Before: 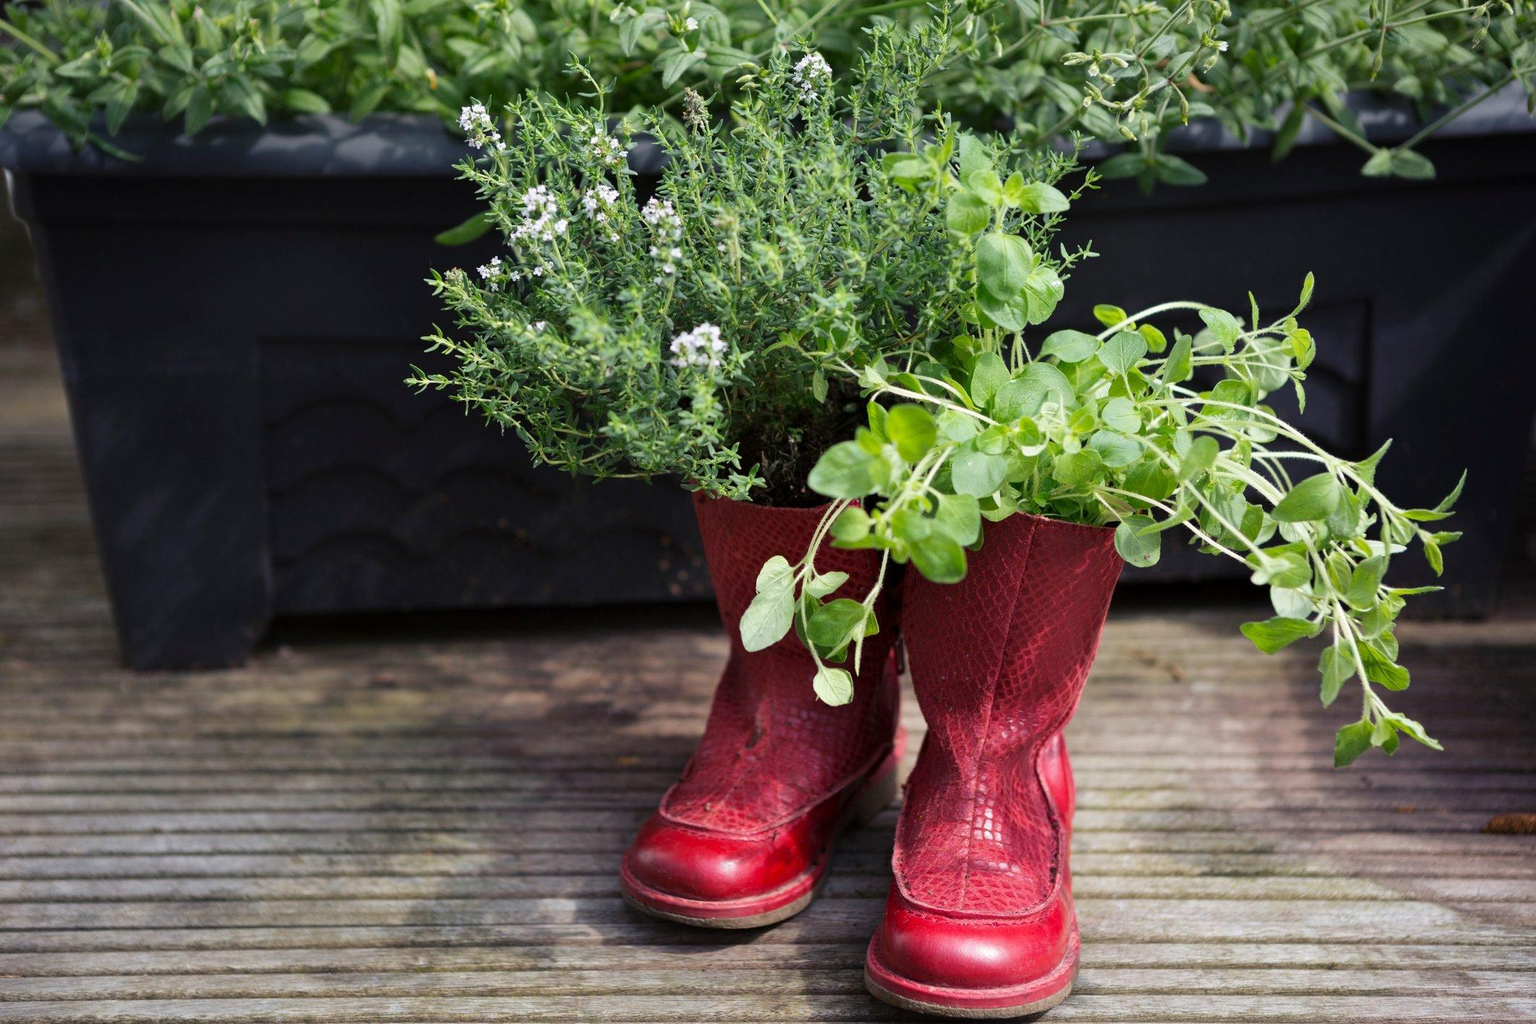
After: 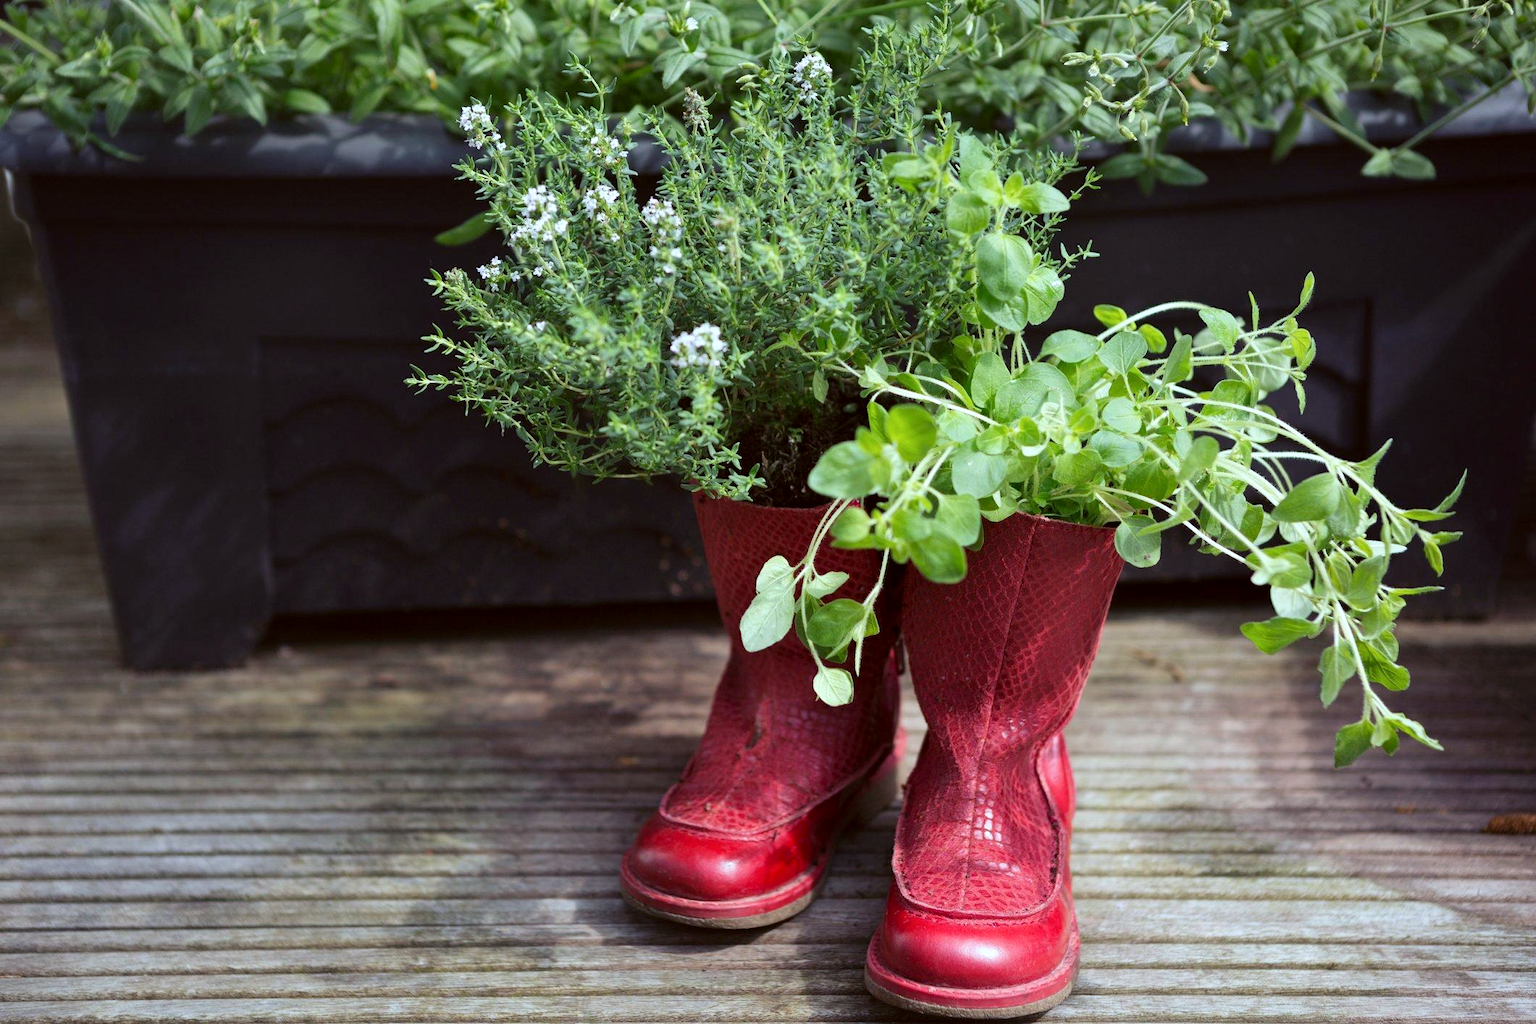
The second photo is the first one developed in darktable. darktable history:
exposure: exposure 0.131 EV, compensate highlight preservation false
color correction: highlights a* -4.98, highlights b* -3.76, shadows a* 3.83, shadows b* 4.08
white balance: red 0.983, blue 1.036
